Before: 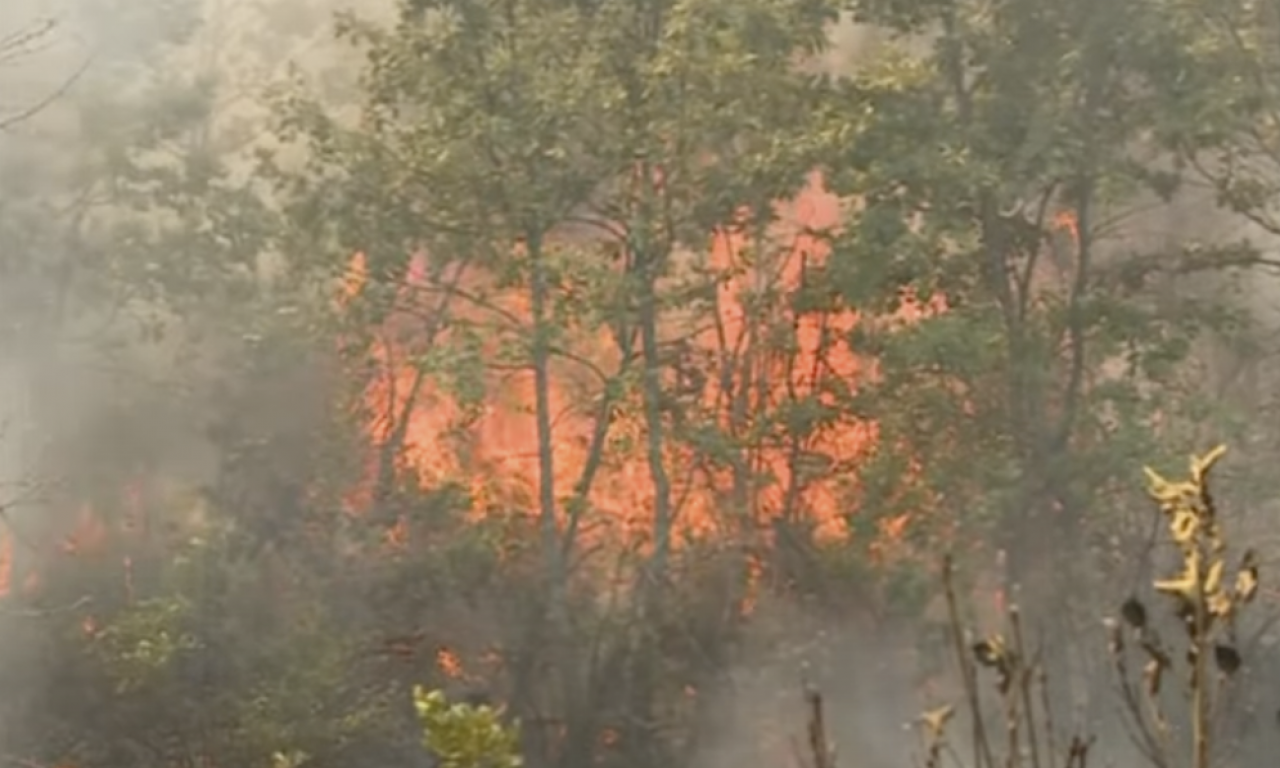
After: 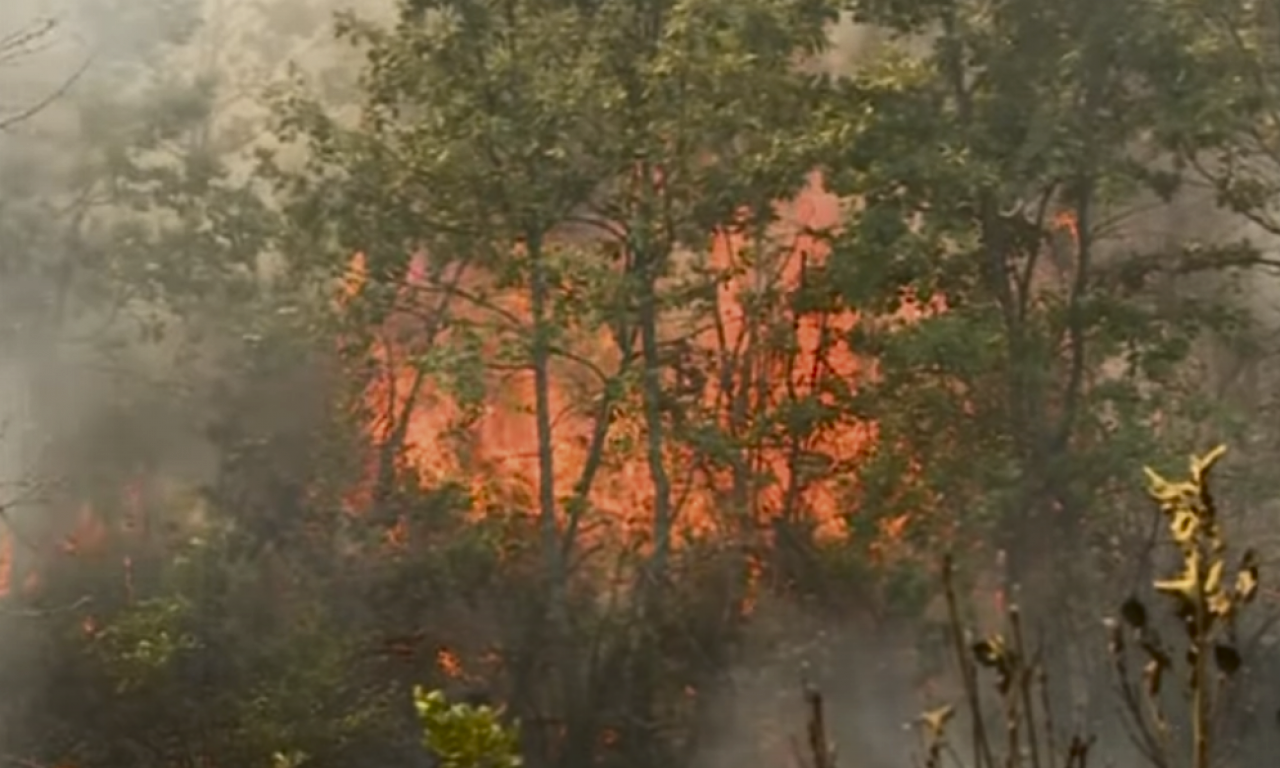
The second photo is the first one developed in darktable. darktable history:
contrast brightness saturation: contrast 0.126, brightness -0.244, saturation 0.143
